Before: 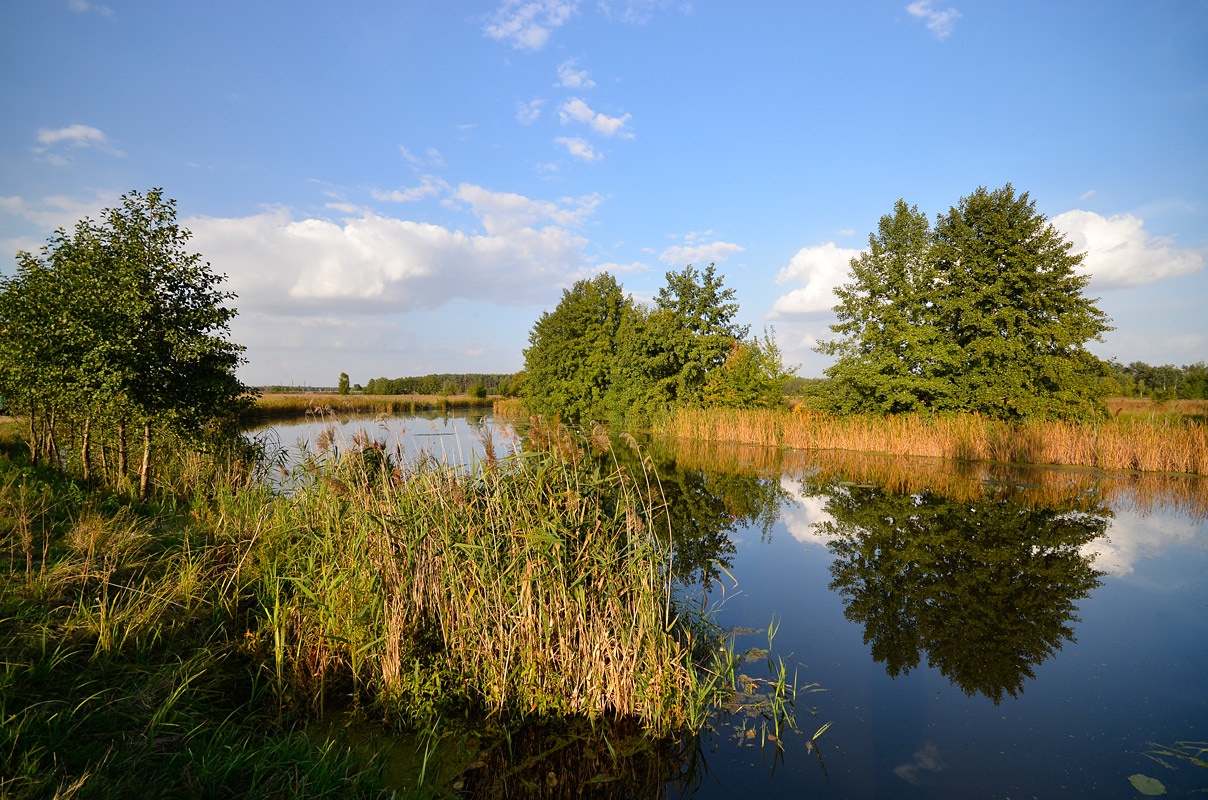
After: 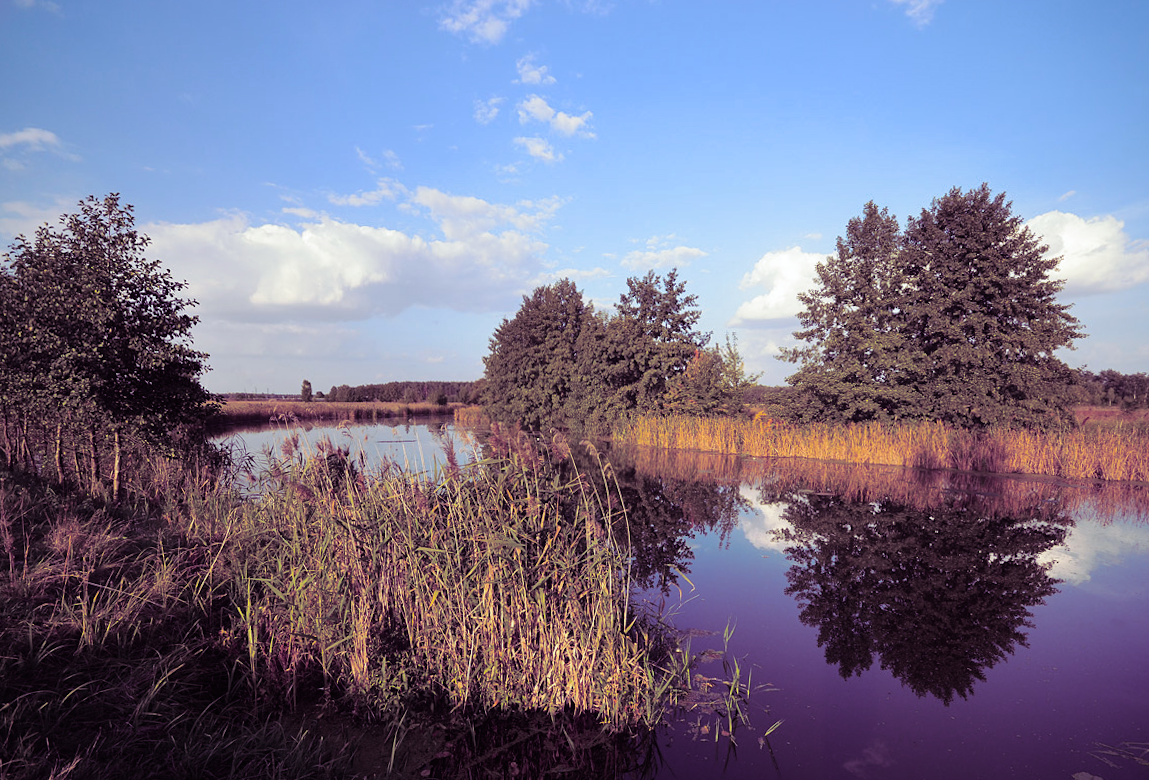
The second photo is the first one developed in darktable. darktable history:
contrast equalizer: y [[0.5, 0.5, 0.468, 0.5, 0.5, 0.5], [0.5 ×6], [0.5 ×6], [0 ×6], [0 ×6]]
color calibration: illuminant same as pipeline (D50), adaptation none (bypass), gamut compression 1.72
rotate and perspective: rotation 0.074°, lens shift (vertical) 0.096, lens shift (horizontal) -0.041, crop left 0.043, crop right 0.952, crop top 0.024, crop bottom 0.979
white balance: red 0.983, blue 1.036
split-toning: shadows › hue 277.2°, shadows › saturation 0.74
